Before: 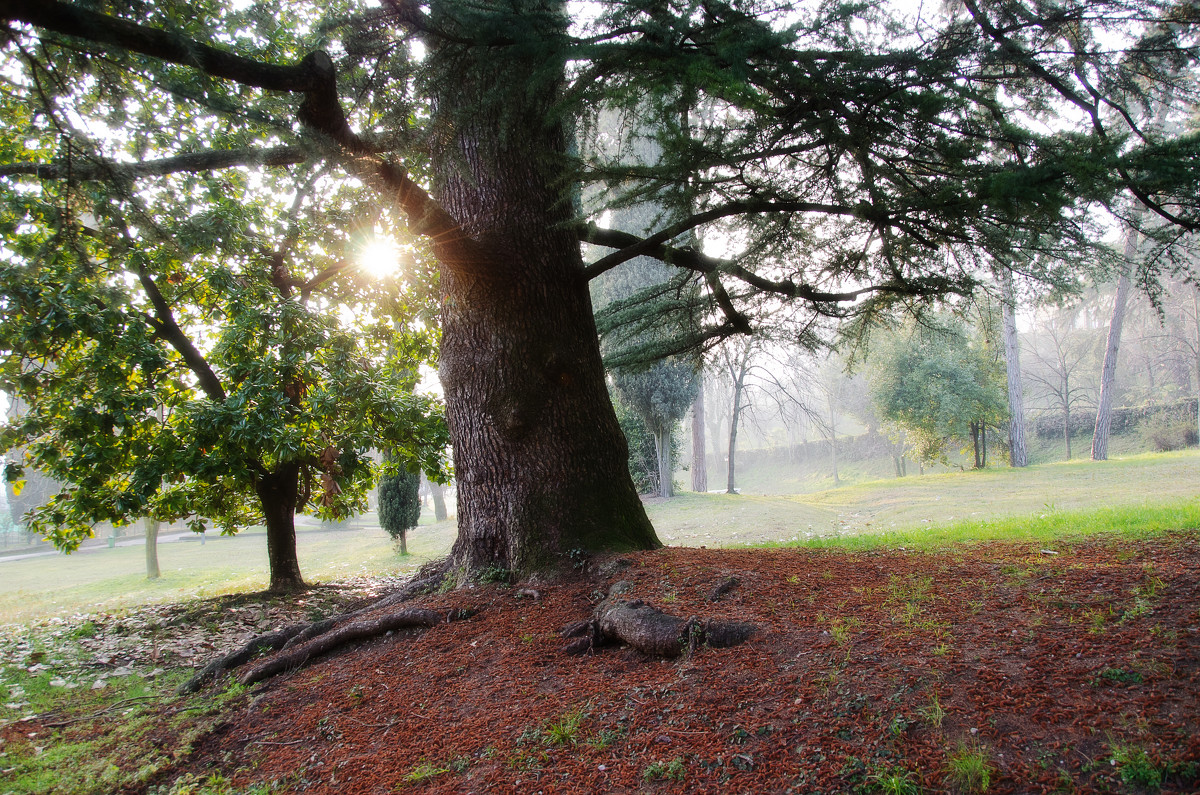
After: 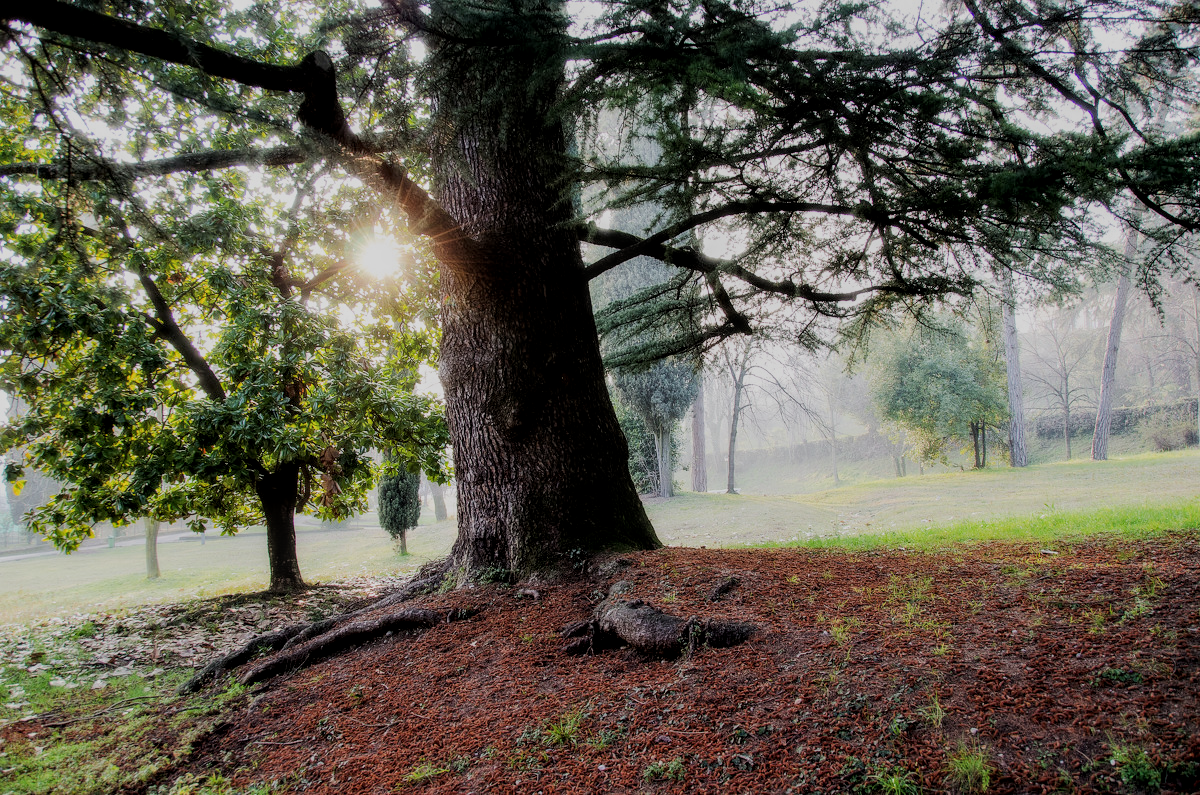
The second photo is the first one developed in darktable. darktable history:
local contrast: detail 130%
filmic rgb: black relative exposure -7.1 EV, white relative exposure 5.35 EV, threshold 3.04 EV, hardness 3.02, enable highlight reconstruction true
